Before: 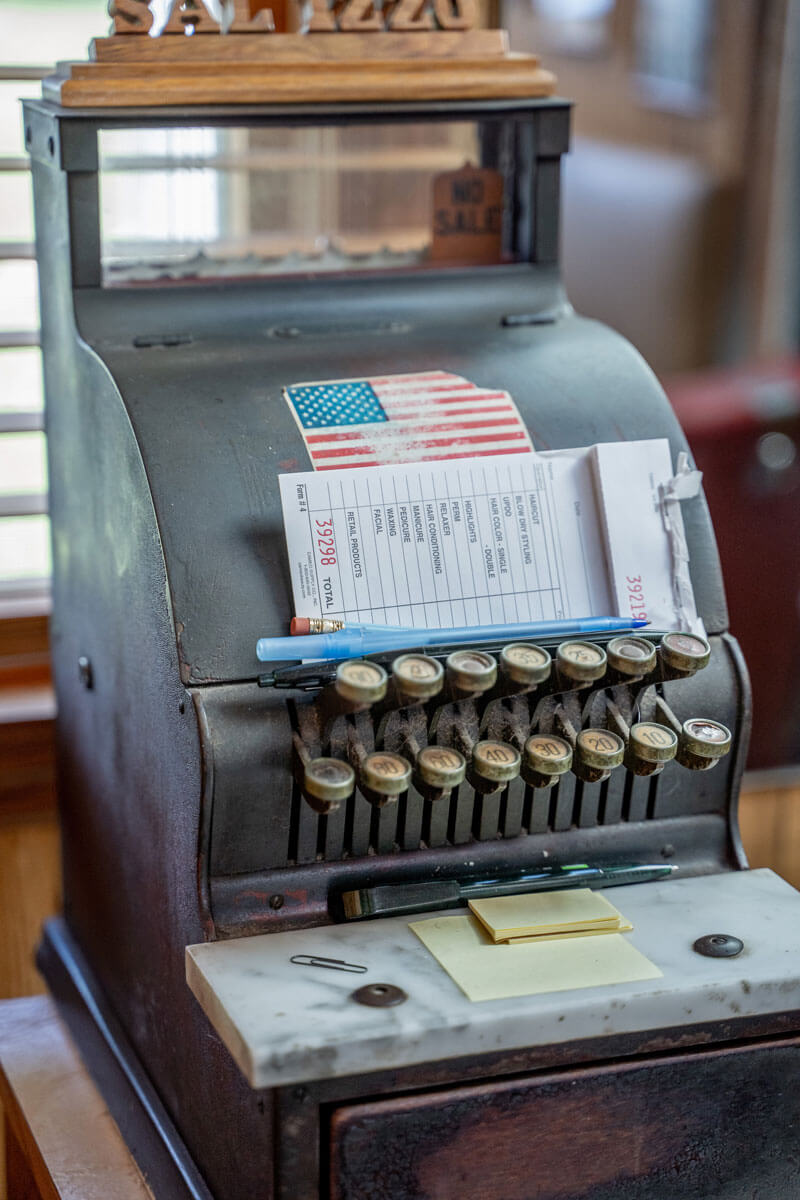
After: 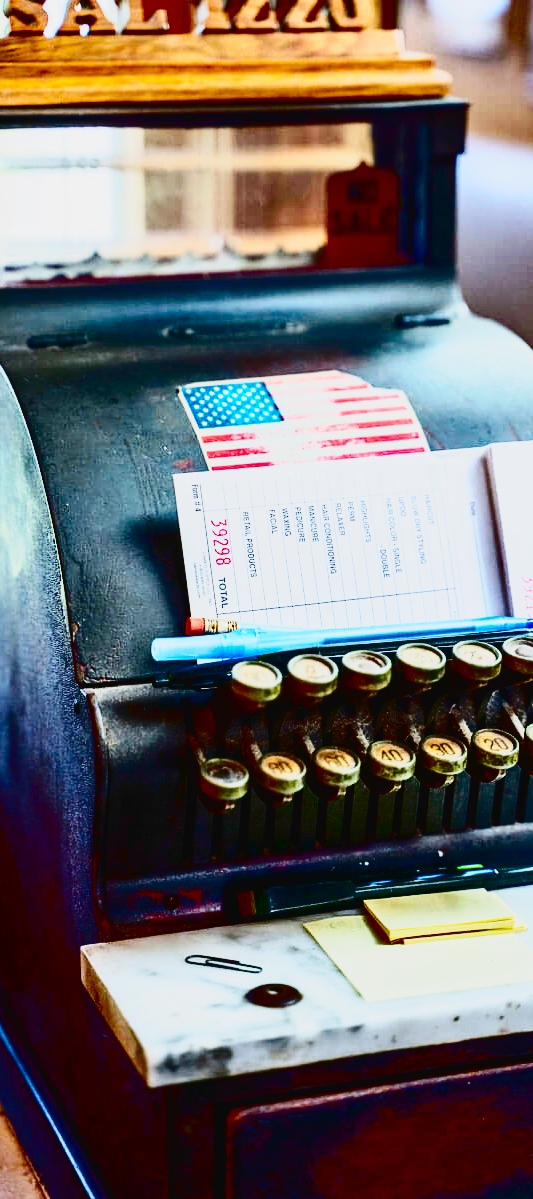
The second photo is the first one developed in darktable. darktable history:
crop and rotate: left 13.352%, right 19.985%
tone curve: curves: ch0 [(0, 0.026) (0.155, 0.133) (0.272, 0.34) (0.434, 0.625) (0.676, 0.871) (0.994, 0.955)], color space Lab, independent channels, preserve colors none
base curve: curves: ch0 [(0, 0) (0, 0.001) (0.001, 0.001) (0.004, 0.002) (0.007, 0.004) (0.015, 0.013) (0.033, 0.045) (0.052, 0.096) (0.075, 0.17) (0.099, 0.241) (0.163, 0.42) (0.219, 0.55) (0.259, 0.616) (0.327, 0.722) (0.365, 0.765) (0.522, 0.873) (0.547, 0.881) (0.689, 0.919) (0.826, 0.952) (1, 1)], preserve colors none
contrast brightness saturation: brightness -0.984, saturation 1
